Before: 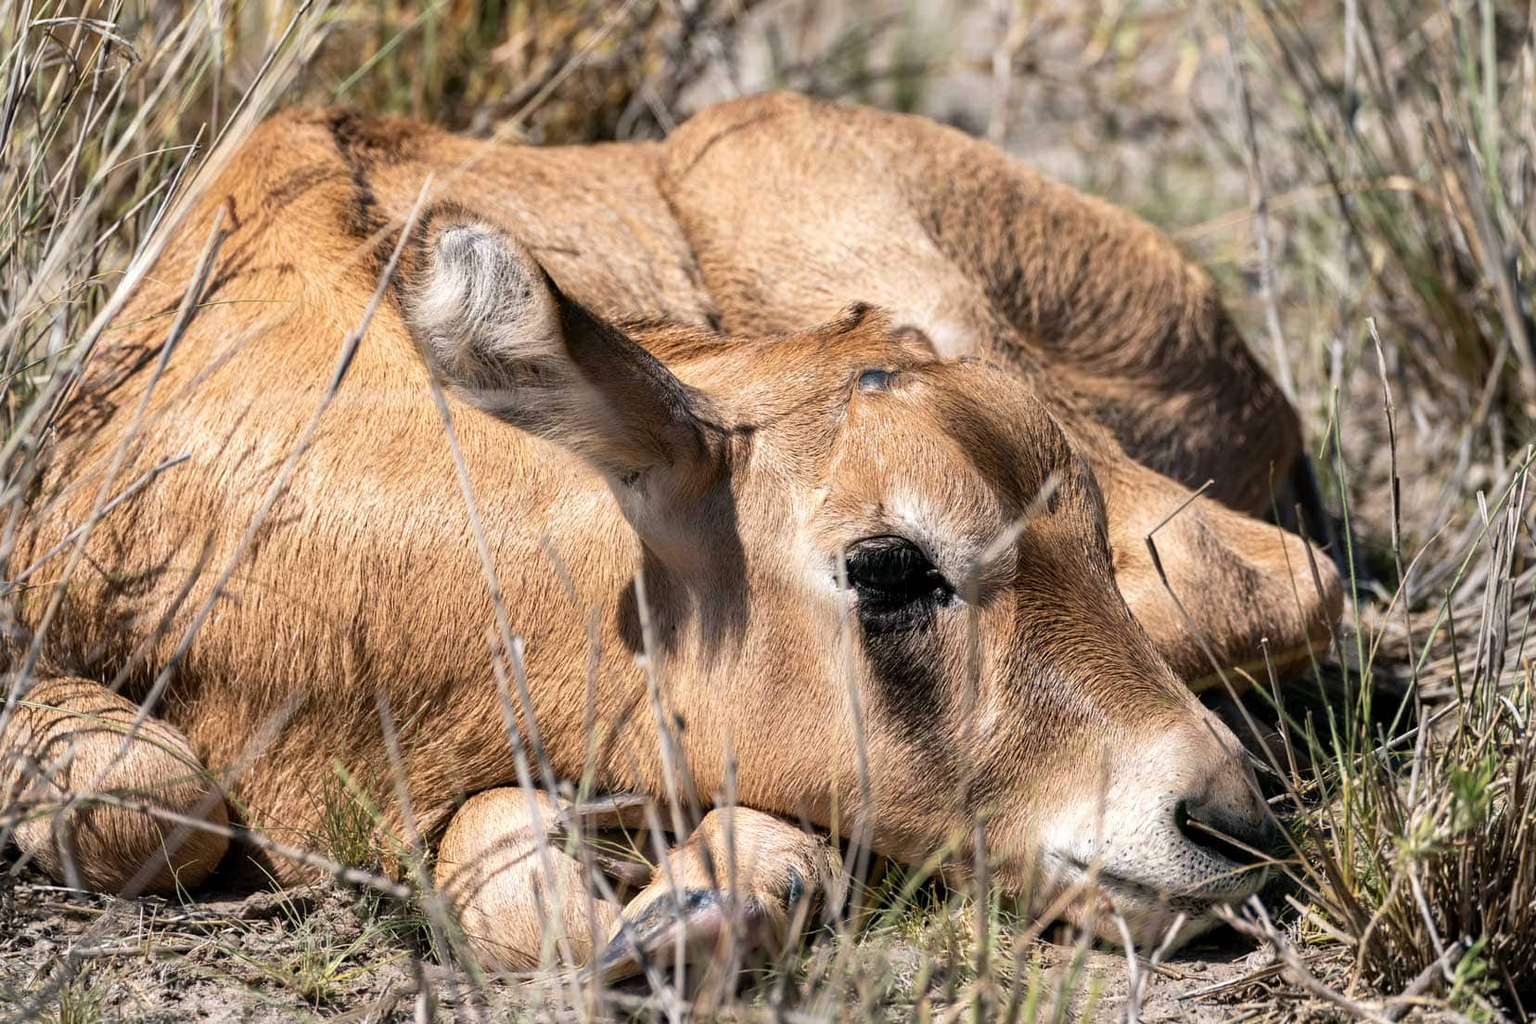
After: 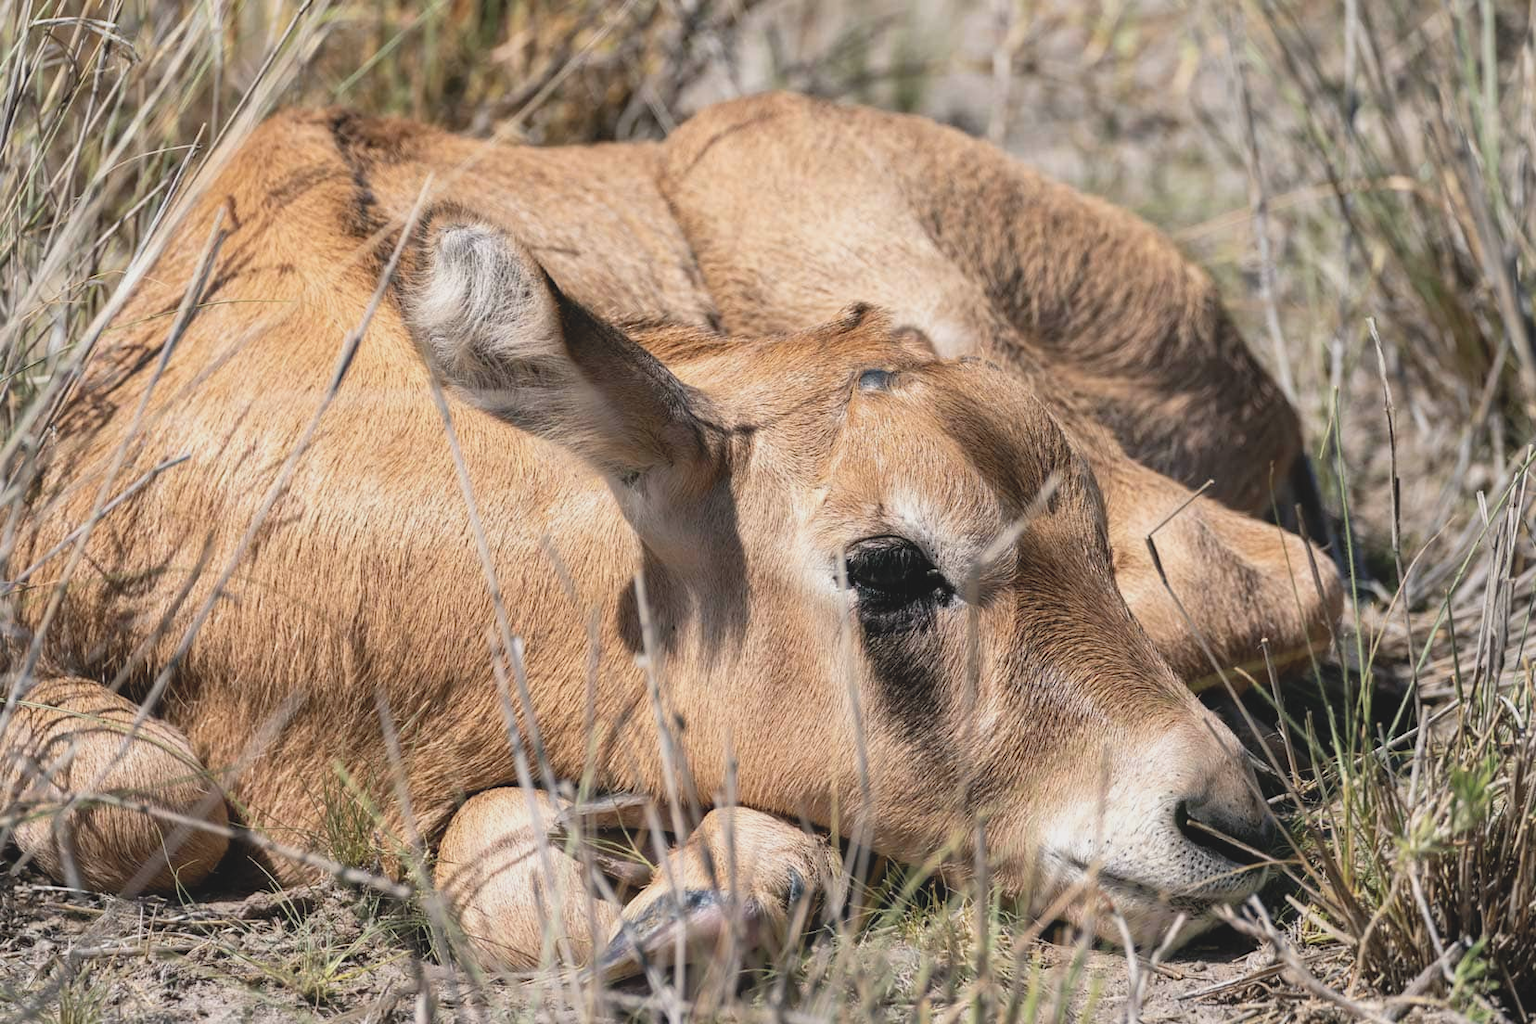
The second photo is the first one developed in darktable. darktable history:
contrast brightness saturation: contrast -0.15, brightness 0.05, saturation -0.12
color correction: saturation 0.98
